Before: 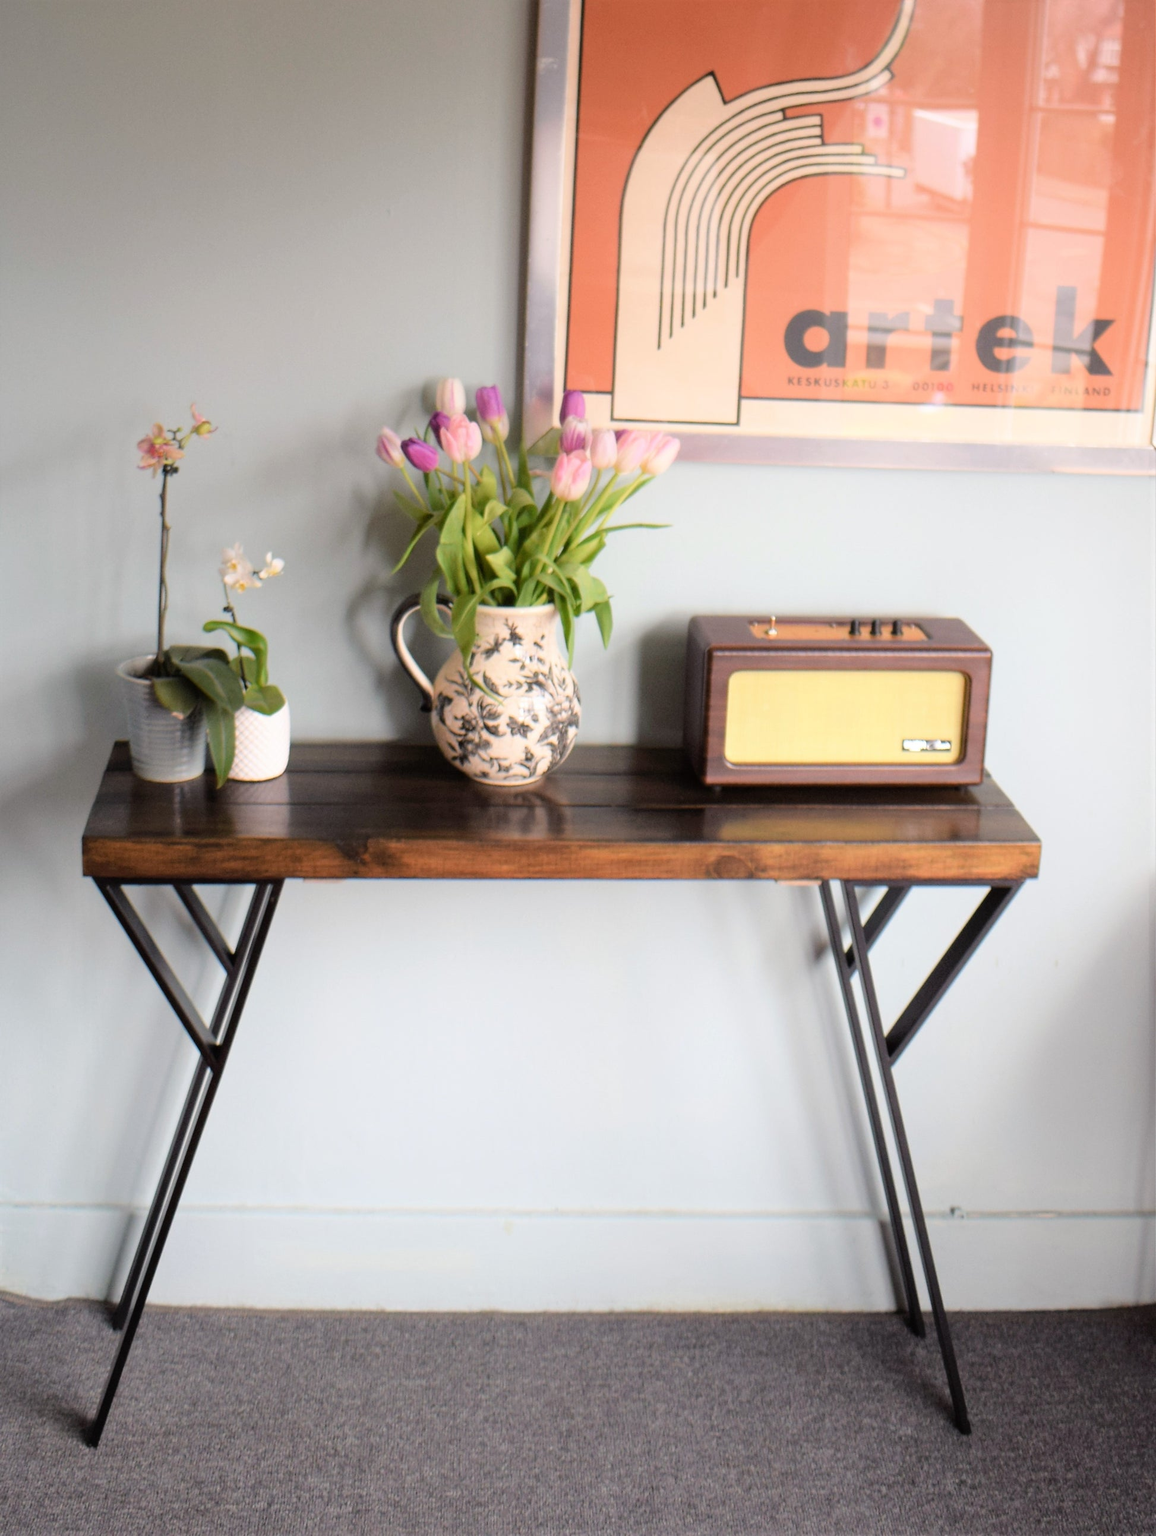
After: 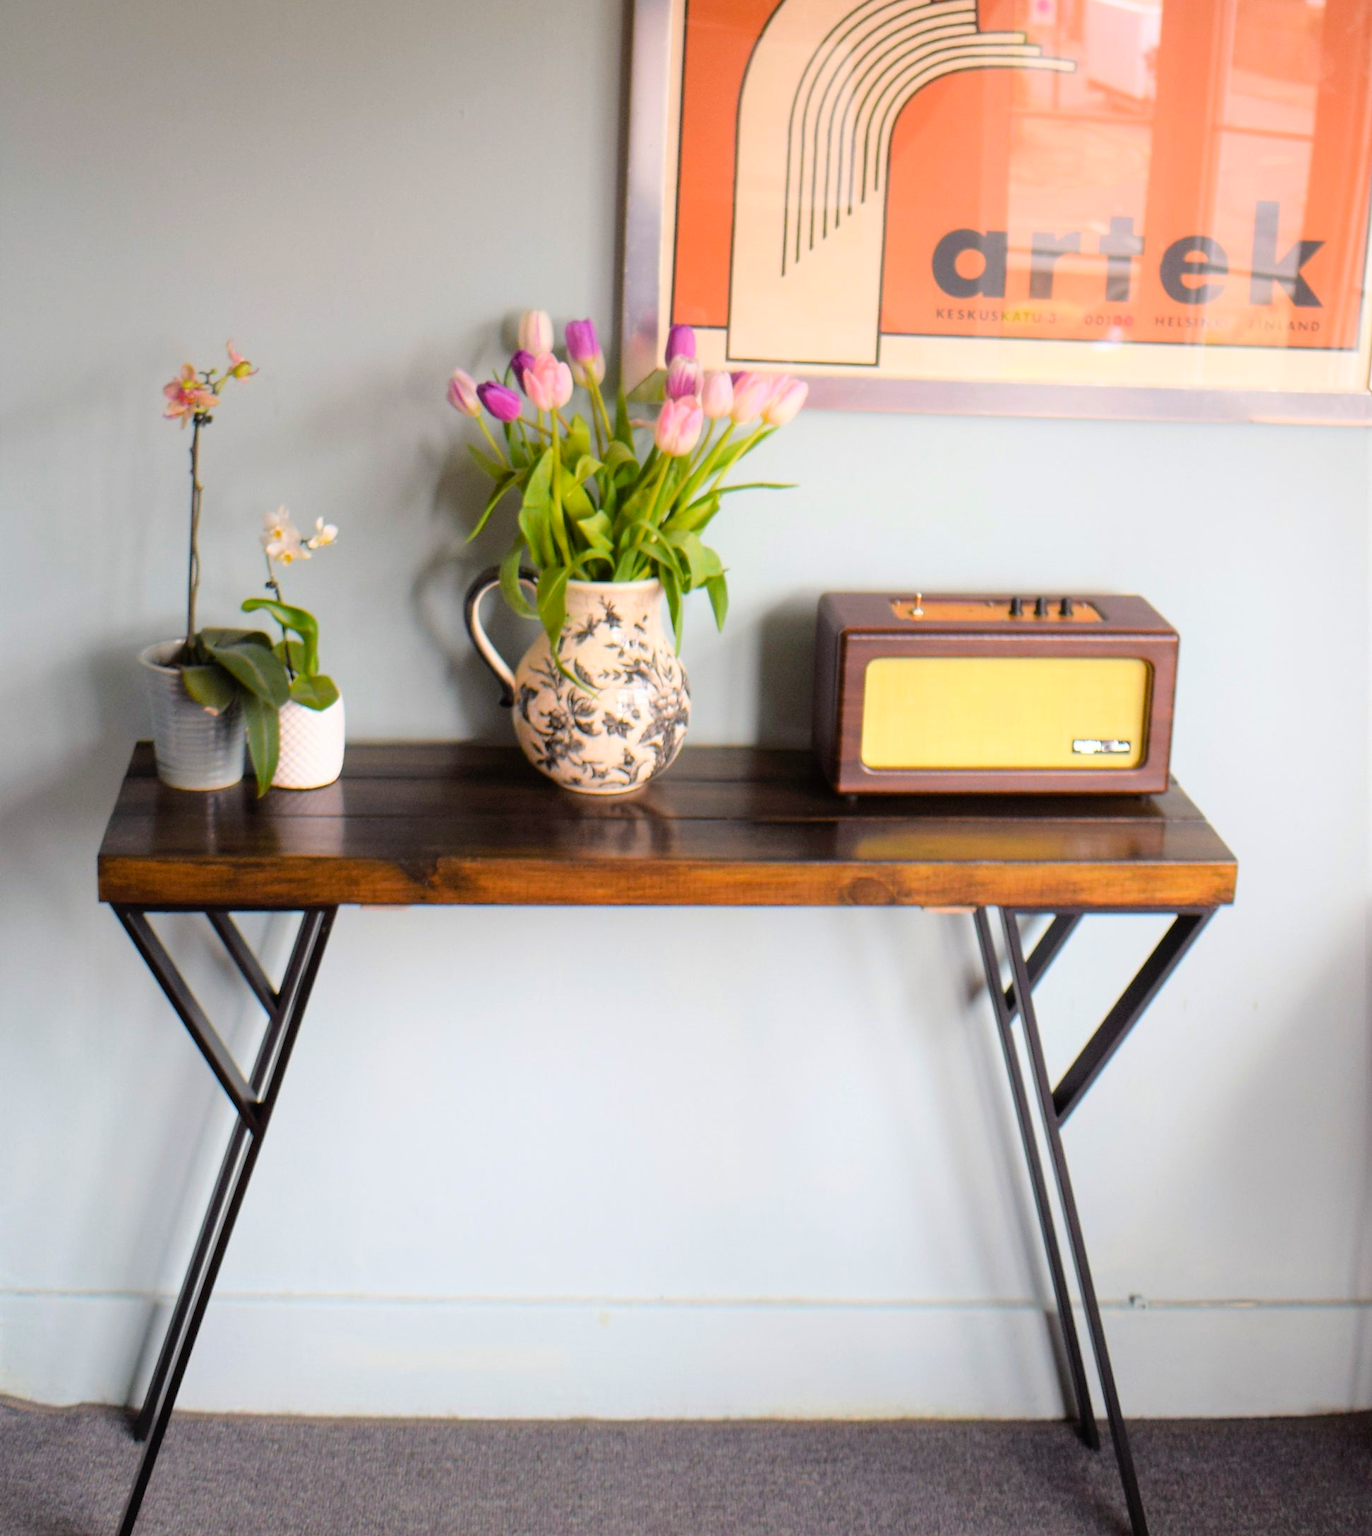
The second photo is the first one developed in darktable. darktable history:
crop: top 7.625%, bottom 8.027%
color balance rgb: perceptual saturation grading › global saturation 25%, global vibrance 20%
